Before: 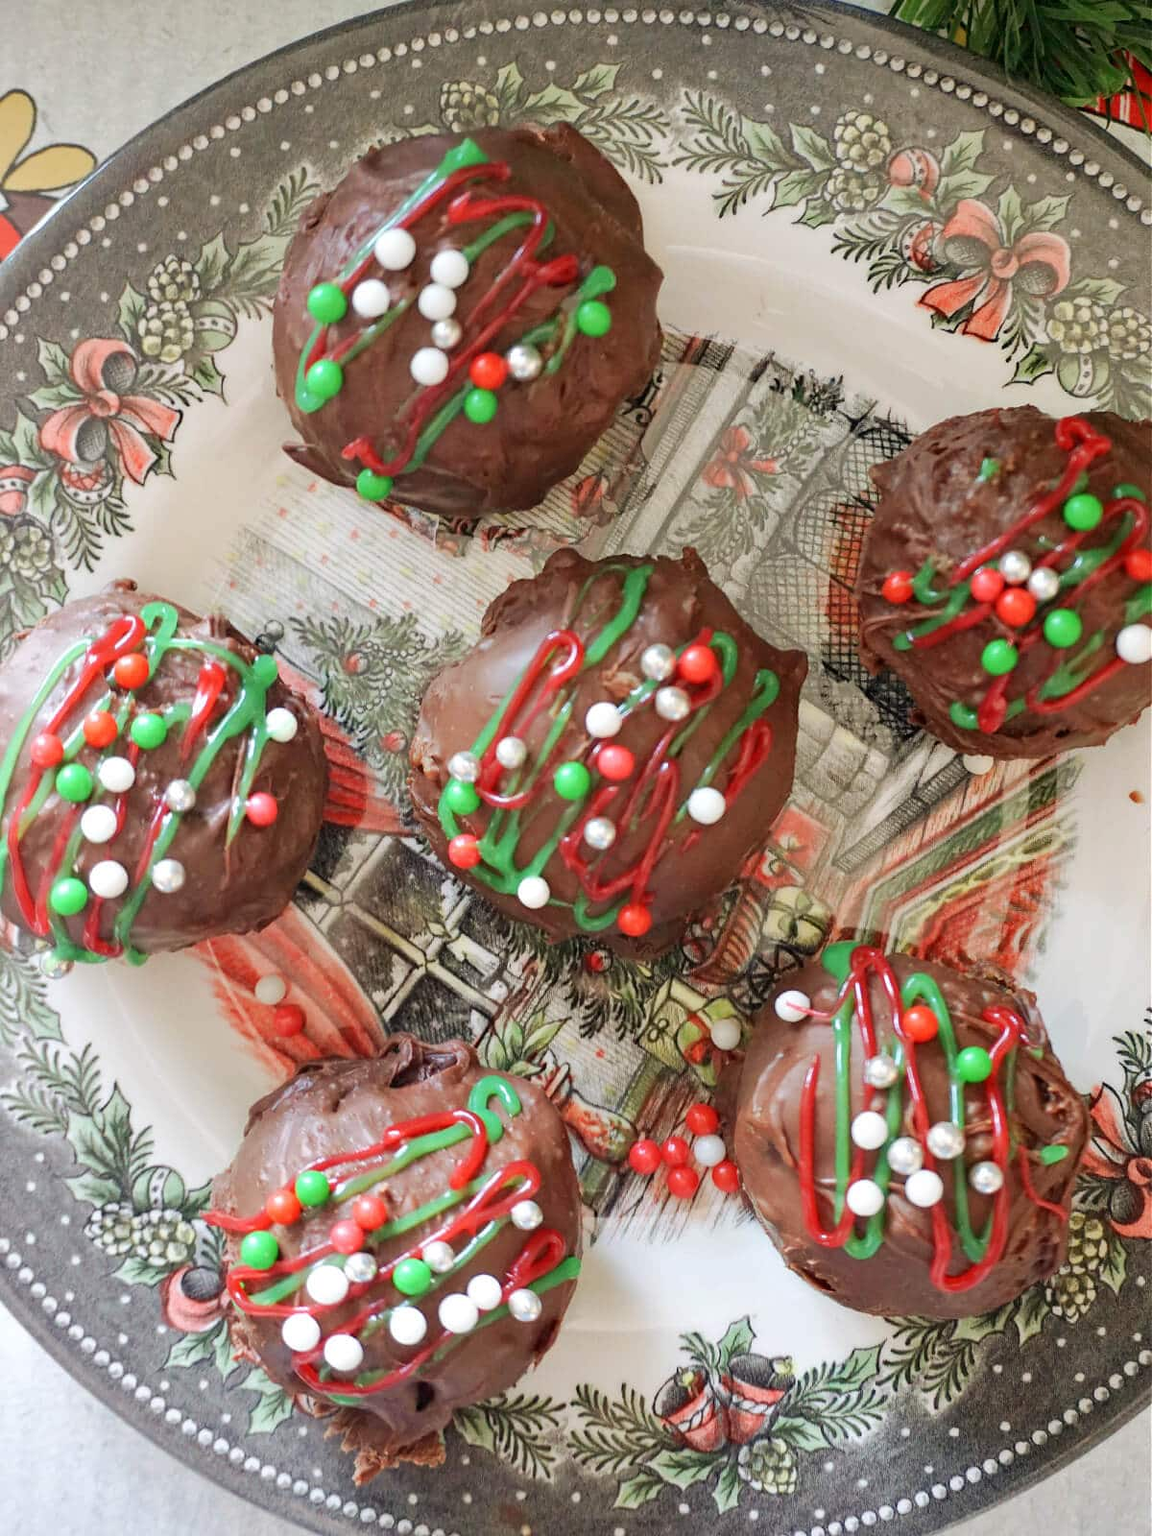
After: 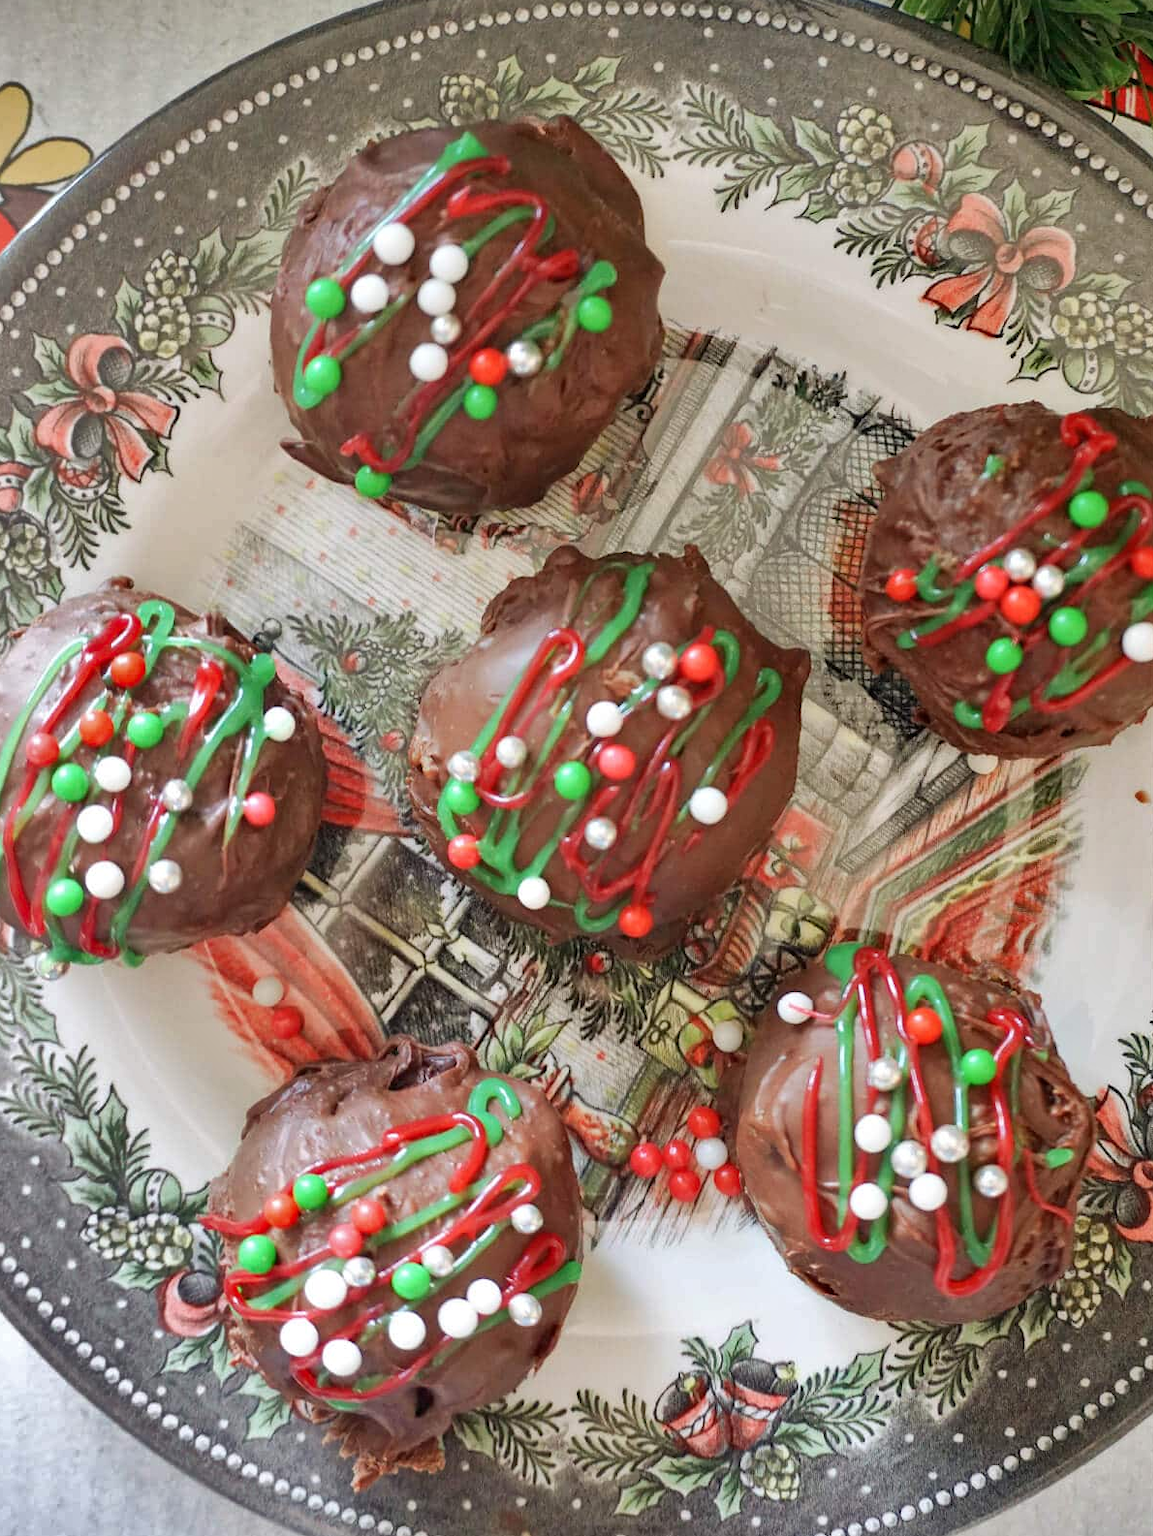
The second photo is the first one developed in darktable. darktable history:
crop: left 0.497%, top 0.523%, right 0.254%, bottom 0.369%
shadows and highlights: white point adjustment 0.134, highlights -69.47, soften with gaussian
